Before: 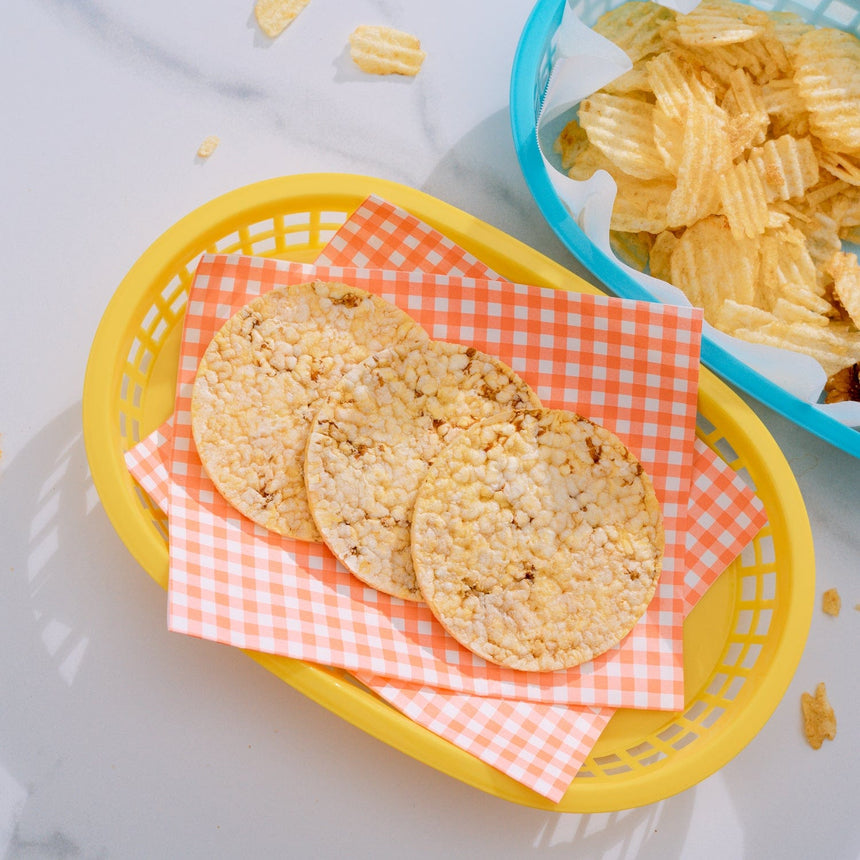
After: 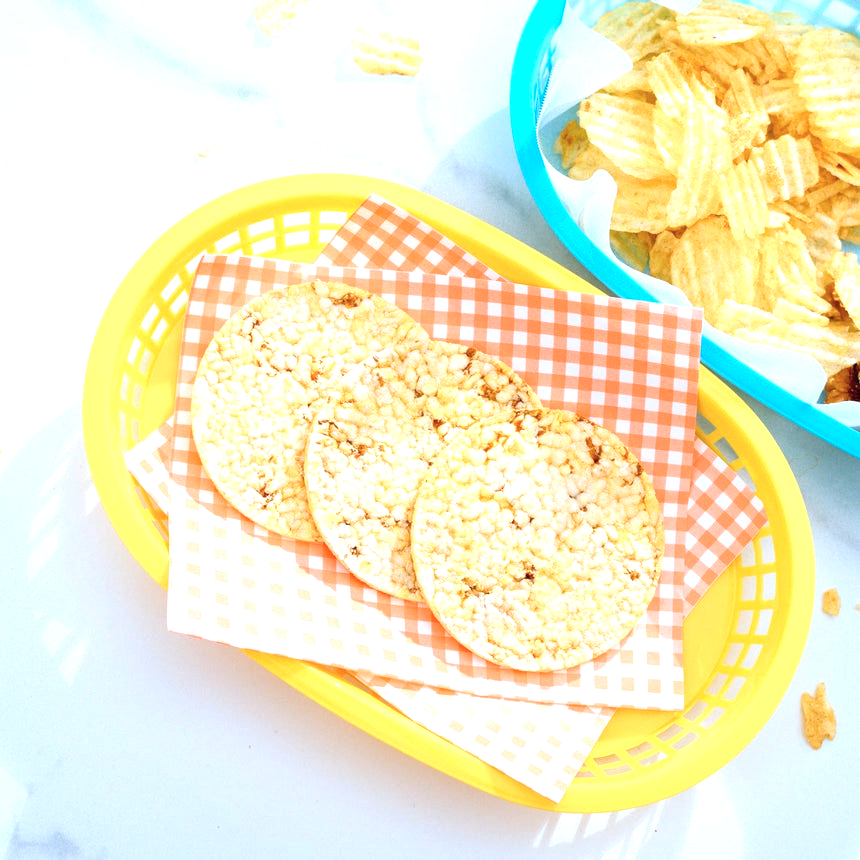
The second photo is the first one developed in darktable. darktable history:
color calibration: illuminant F (fluorescent), F source F9 (Cool White Deluxe 4150 K) – high CRI, x 0.374, y 0.373, temperature 4158.34 K
exposure: black level correction 0, exposure 1 EV, compensate exposure bias true, compensate highlight preservation false
